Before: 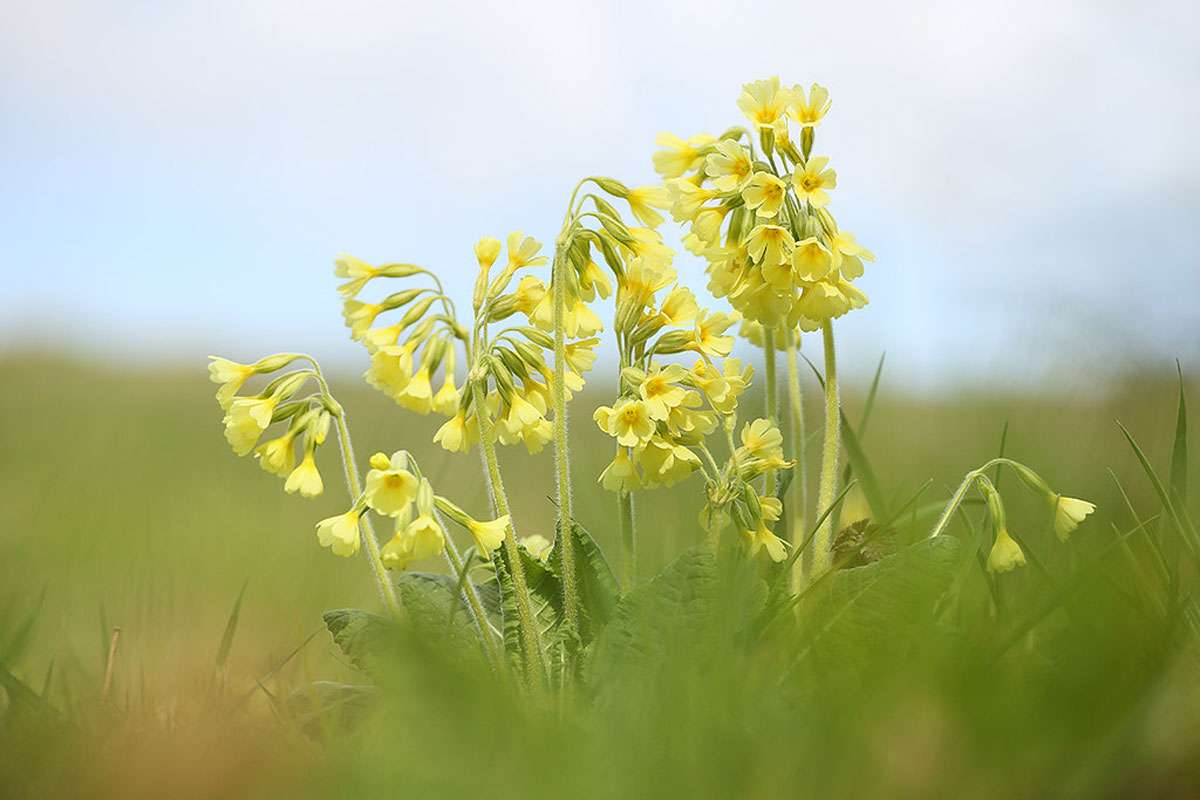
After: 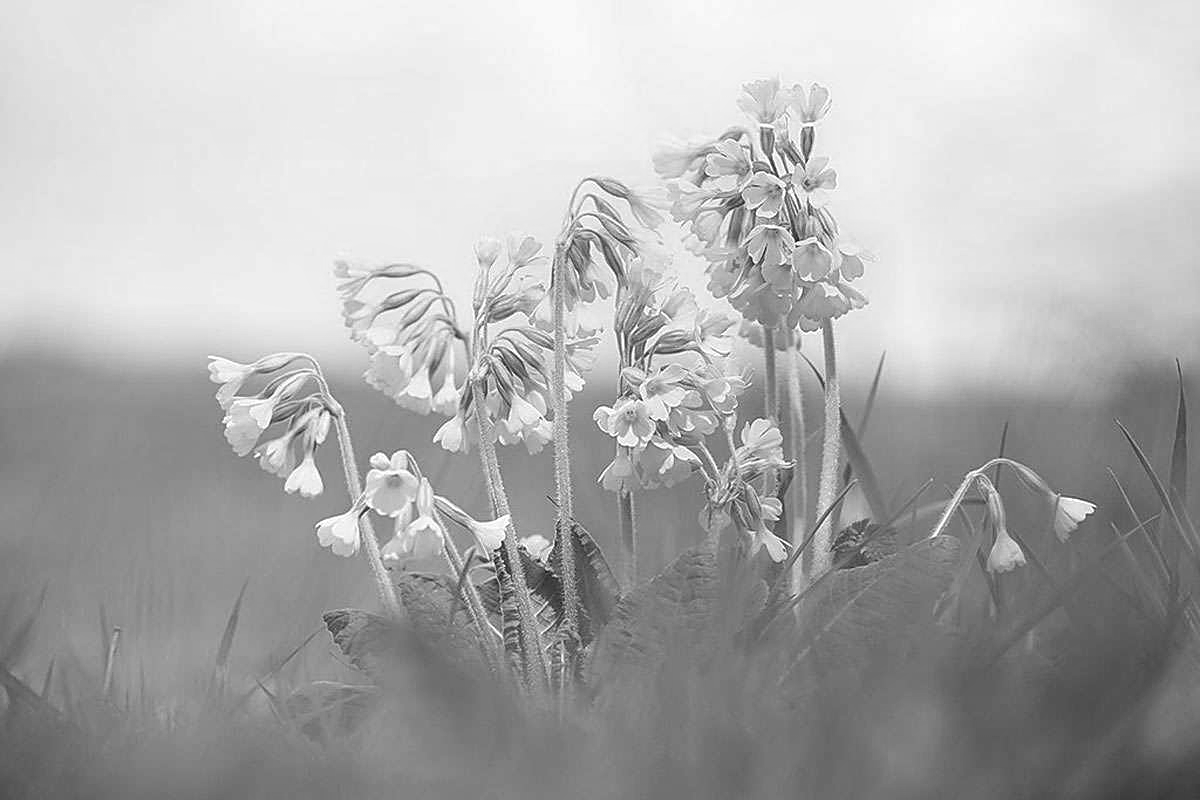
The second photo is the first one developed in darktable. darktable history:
sharpen: on, module defaults
monochrome: a -4.13, b 5.16, size 1
local contrast: on, module defaults
